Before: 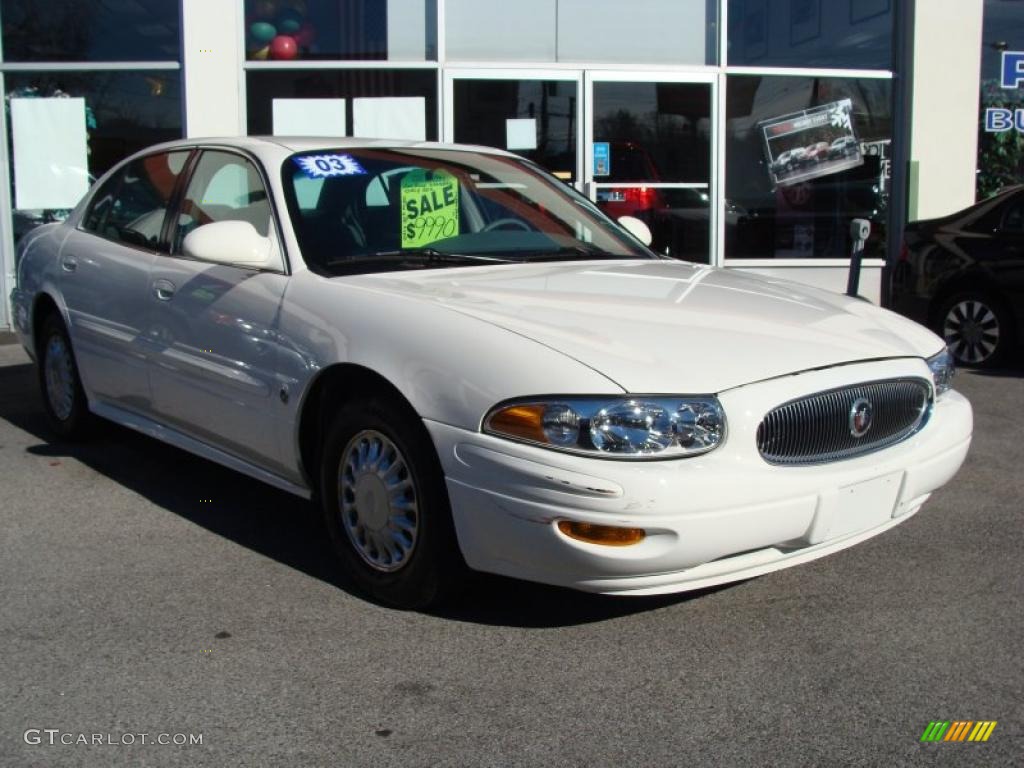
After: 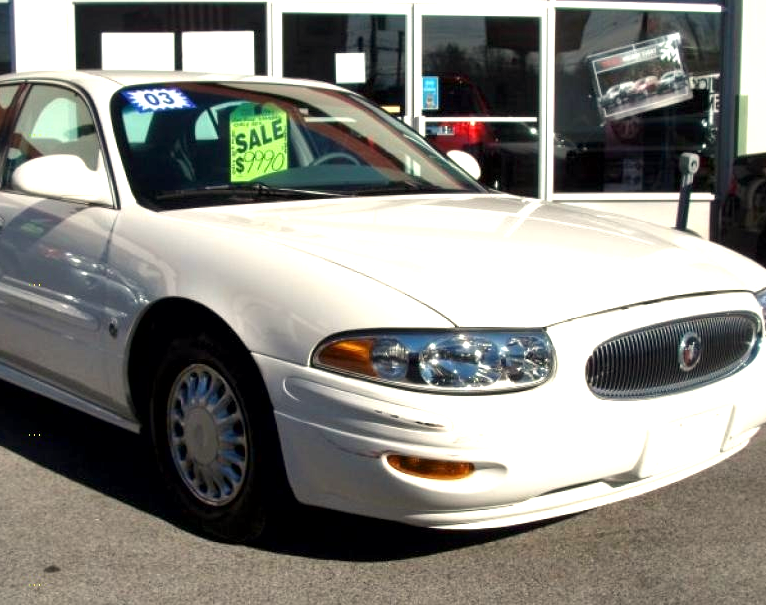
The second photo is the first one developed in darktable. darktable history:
exposure: black level correction 0, exposure 0.7 EV, compensate exposure bias true, compensate highlight preservation false
white balance: red 1.045, blue 0.932
local contrast: mode bilateral grid, contrast 100, coarseness 100, detail 165%, midtone range 0.2
crop: left 16.768%, top 8.653%, right 8.362%, bottom 12.485%
